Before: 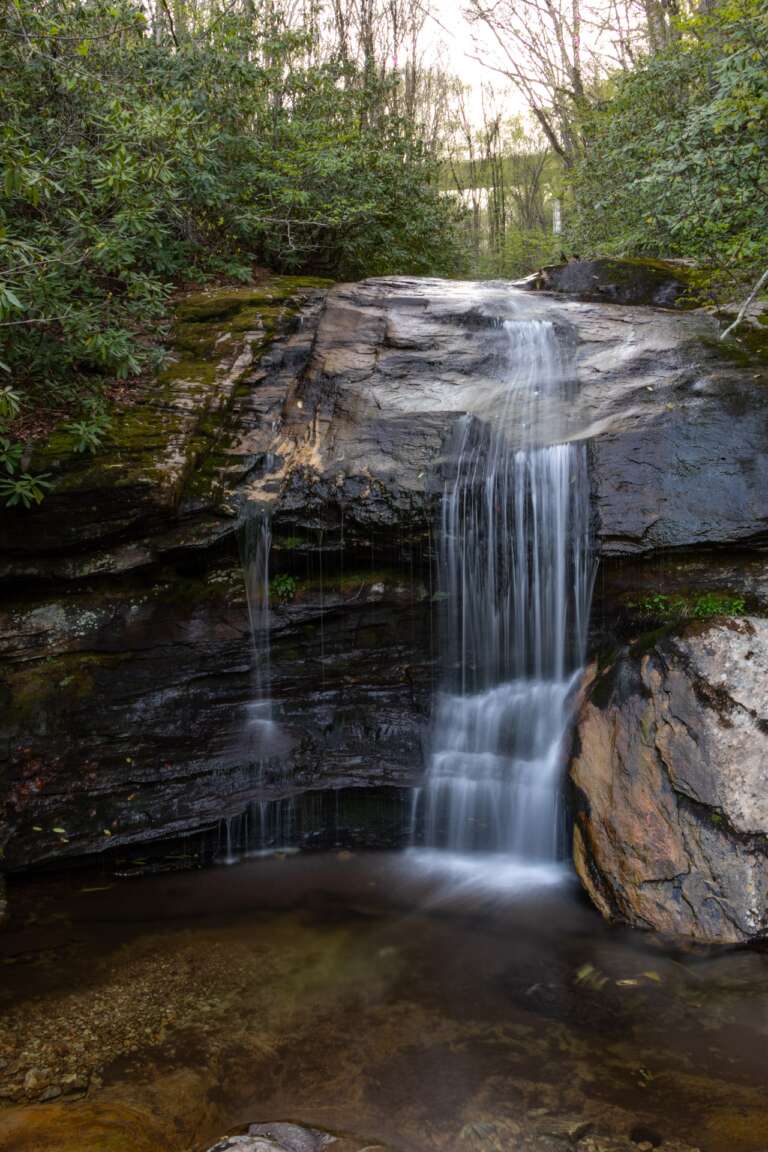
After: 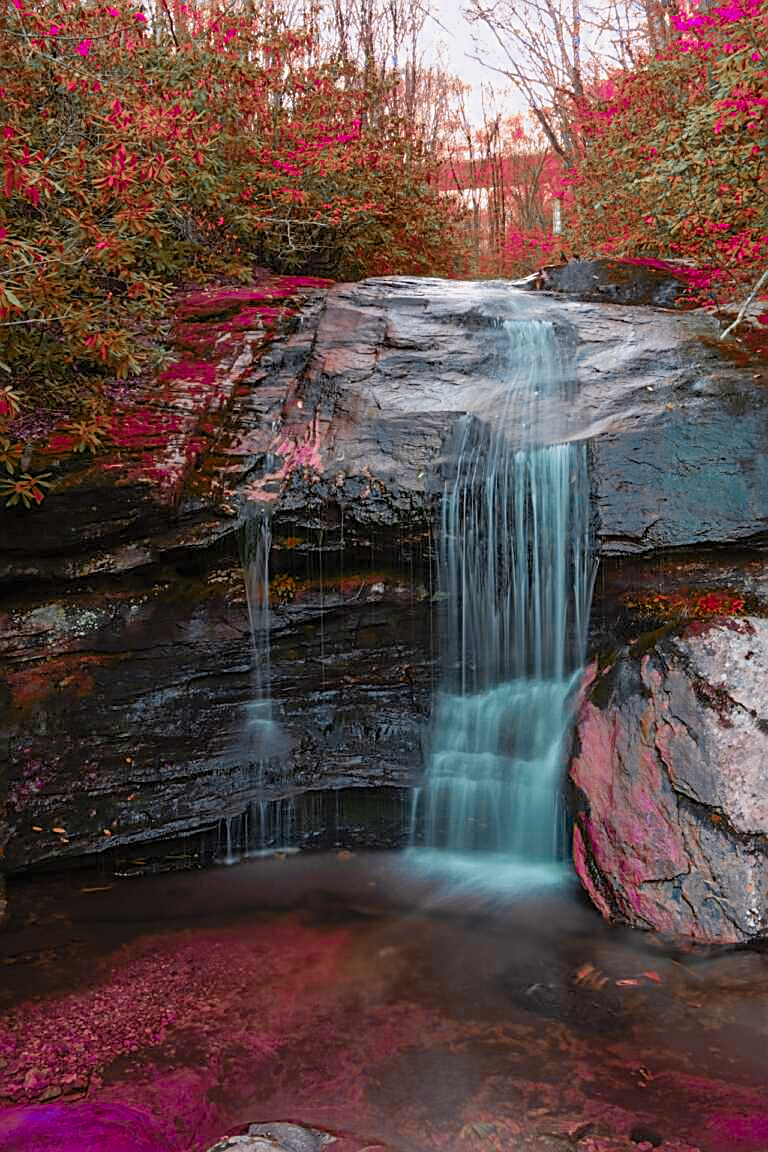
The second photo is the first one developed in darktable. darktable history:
sharpen: amount 0.901
contrast brightness saturation: contrast 0.07, brightness 0.18, saturation 0.4
exposure: exposure -0.177 EV, compensate highlight preservation false
color zones: curves: ch0 [(0.826, 0.353)]; ch1 [(0.242, 0.647) (0.889, 0.342)]; ch2 [(0.246, 0.089) (0.969, 0.068)]
white balance: red 1.009, blue 1.027
